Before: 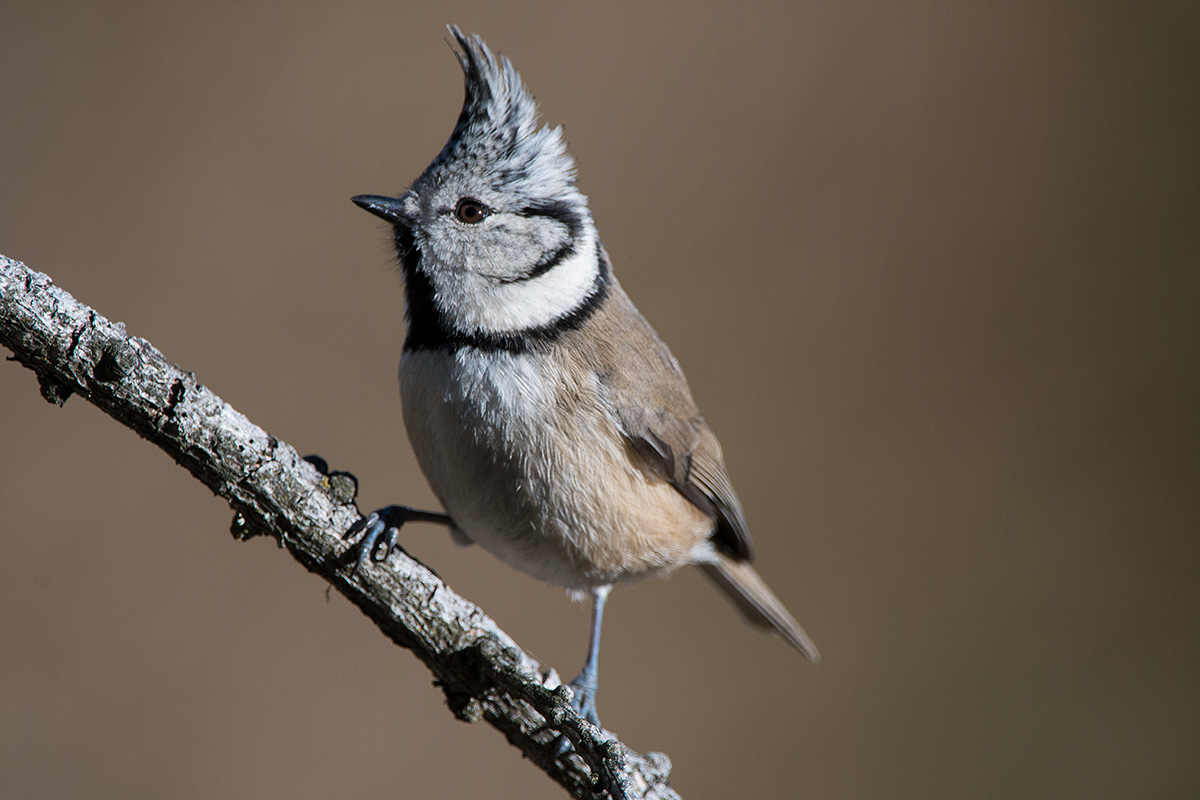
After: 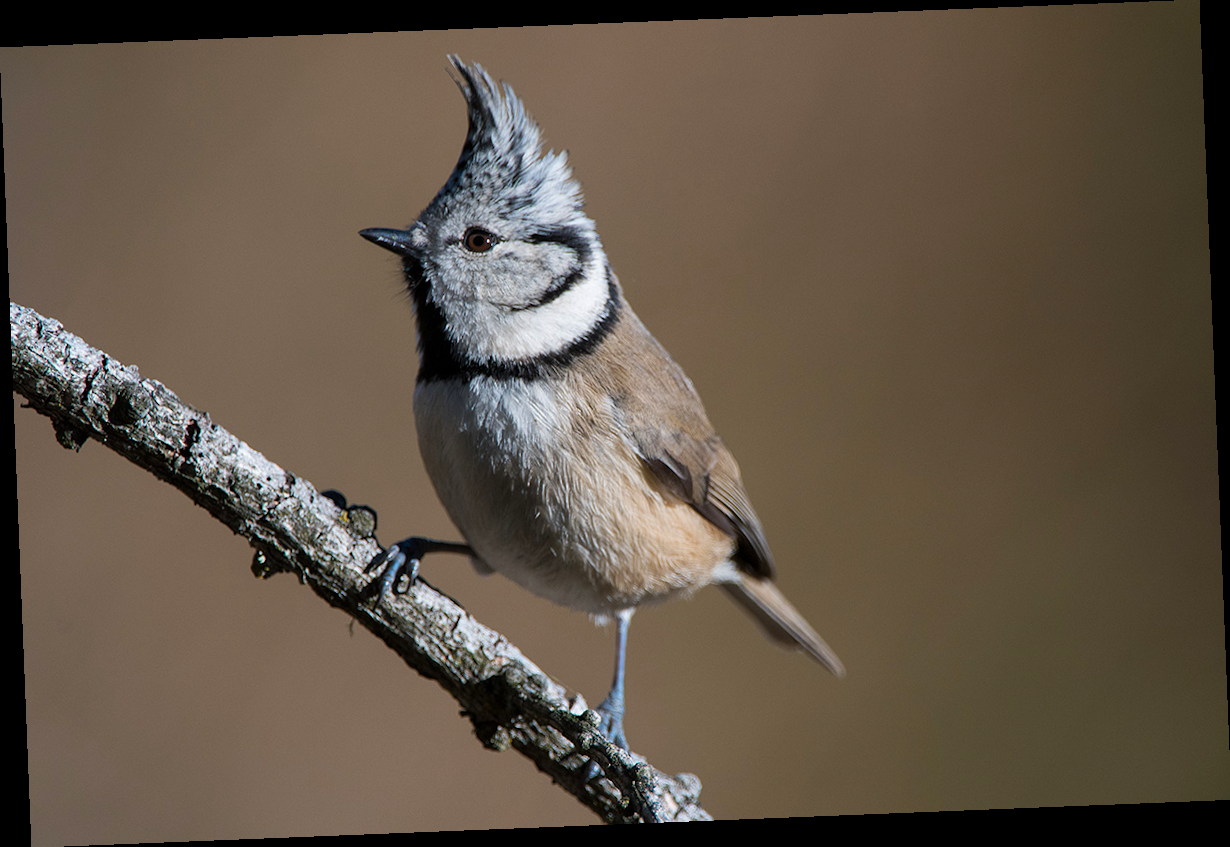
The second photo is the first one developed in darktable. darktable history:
rotate and perspective: rotation -2.29°, automatic cropping off
color balance rgb: perceptual saturation grading › global saturation 20%, global vibrance 10%
